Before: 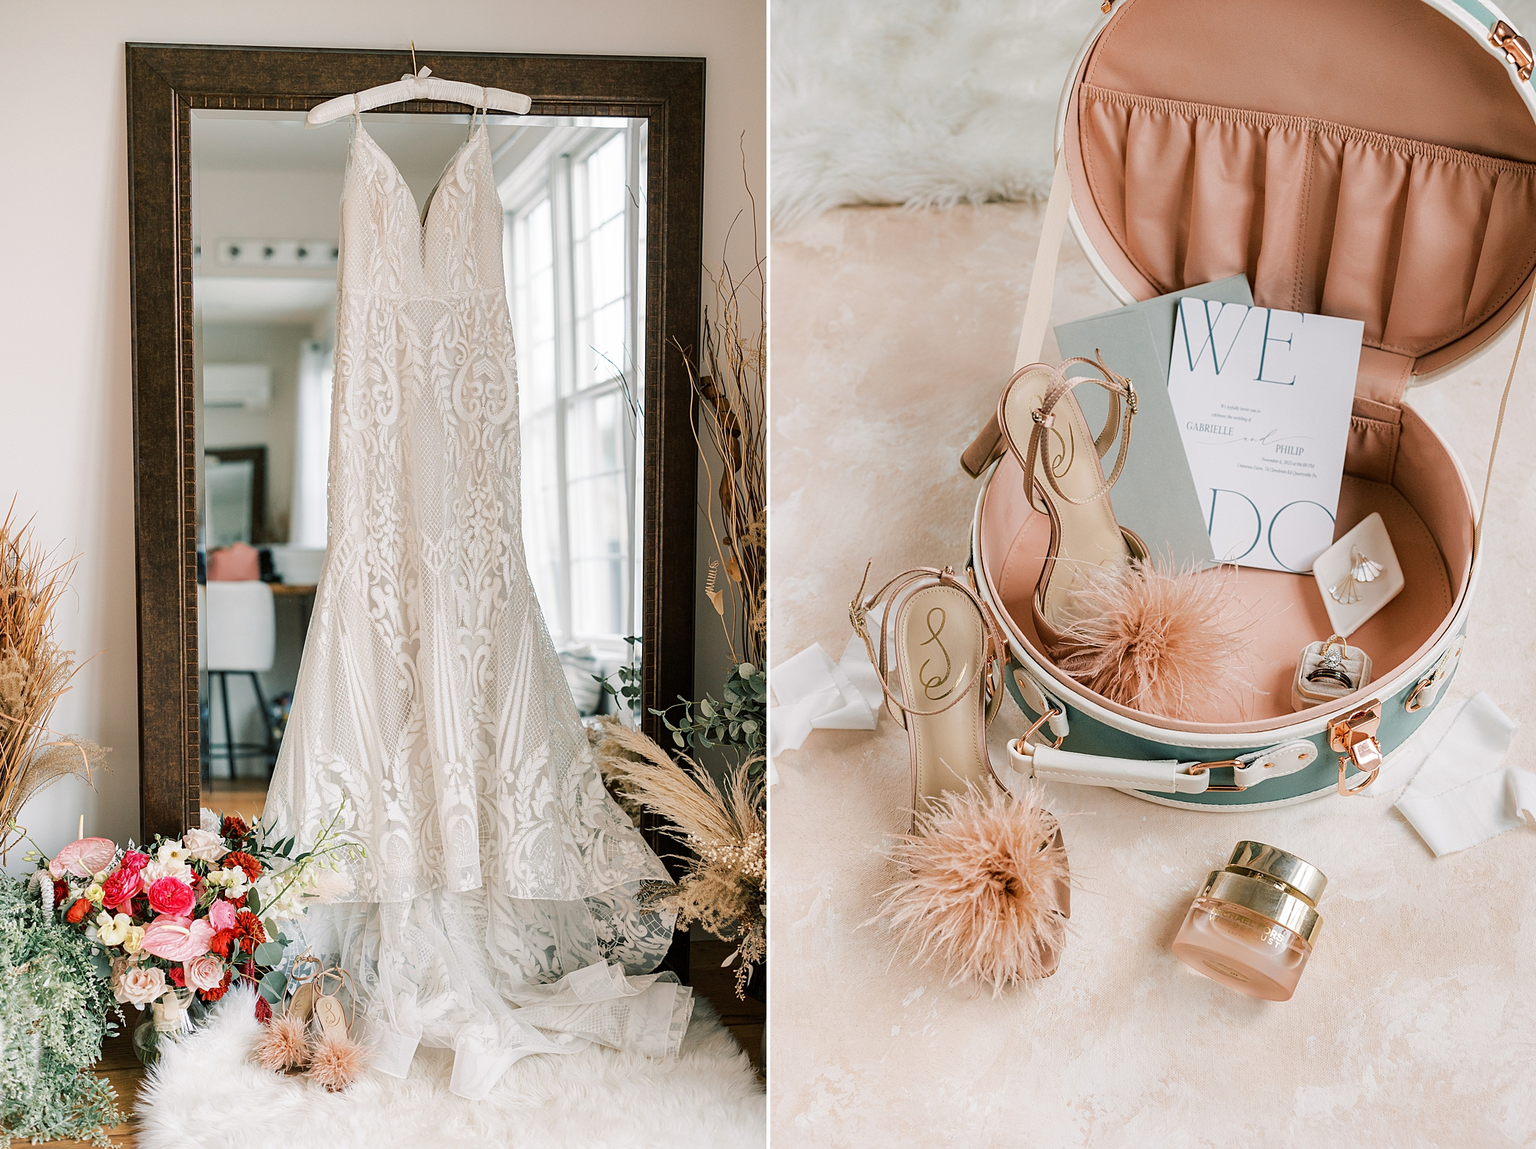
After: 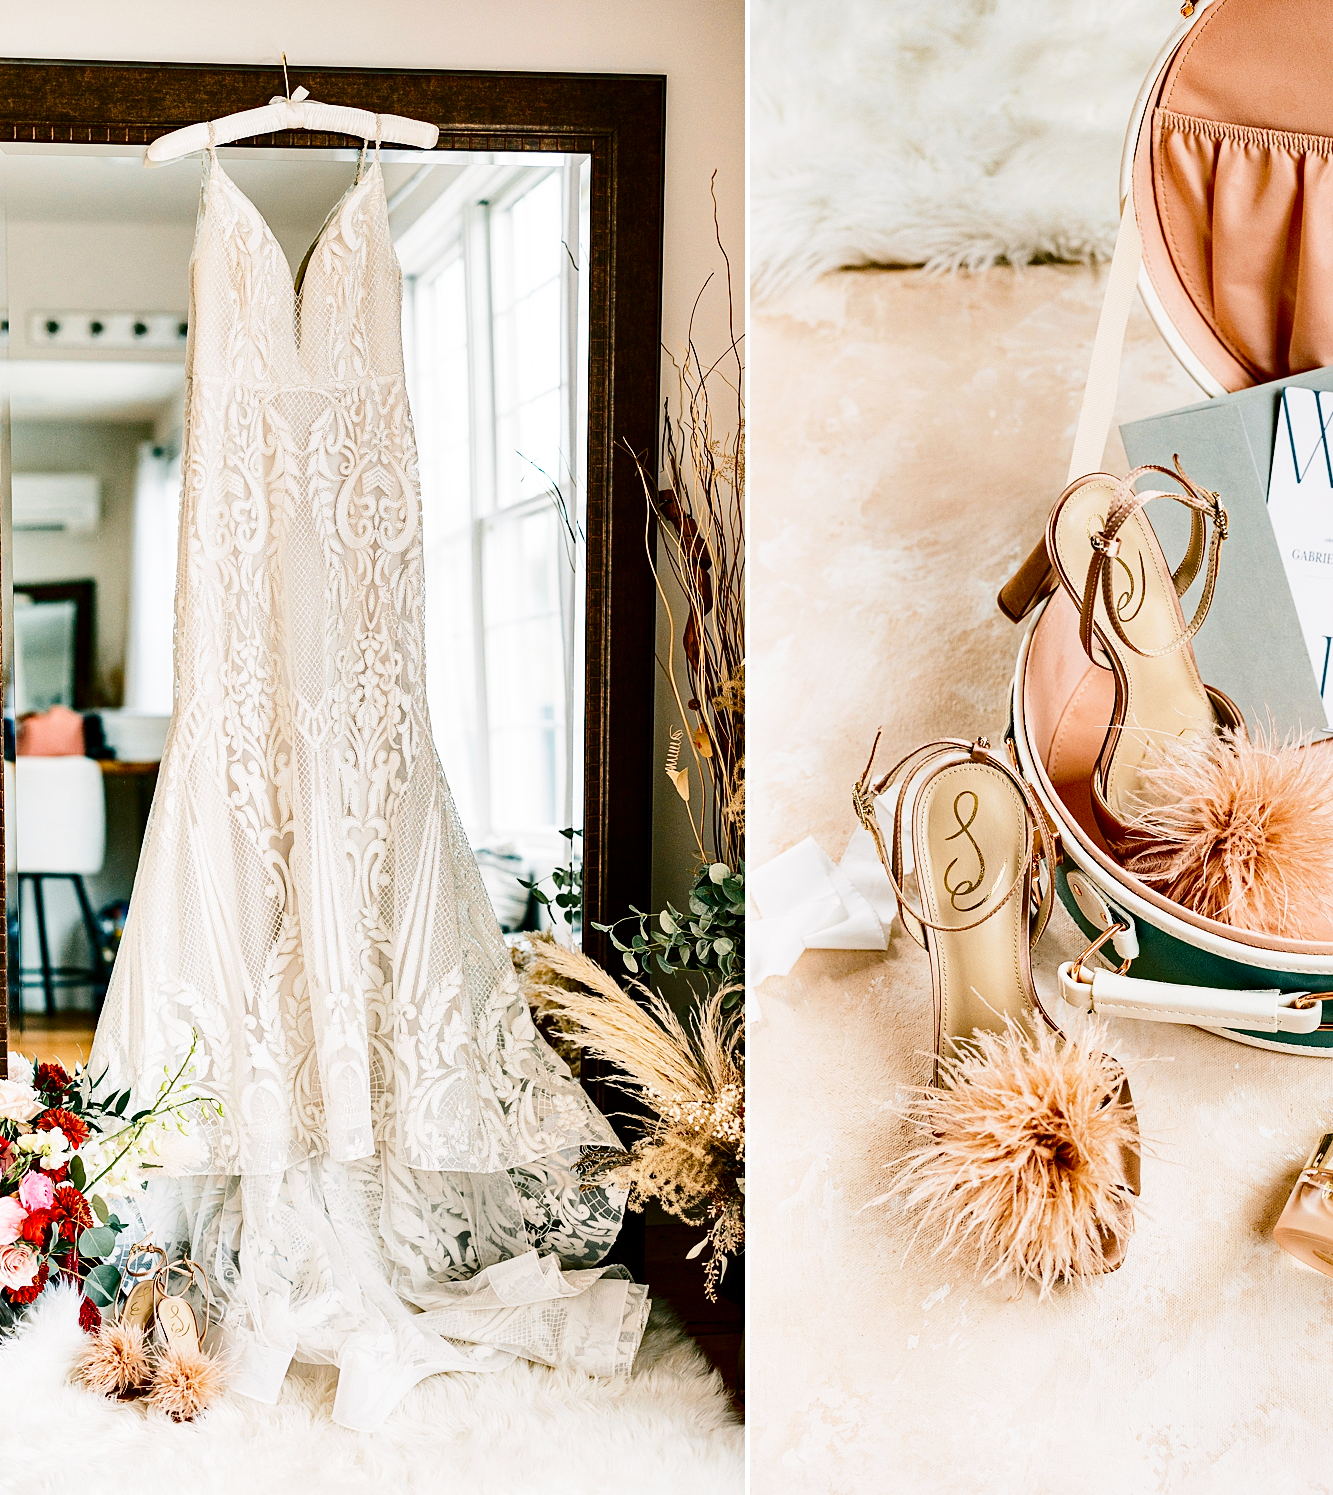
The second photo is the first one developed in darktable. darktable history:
crop and rotate: left 12.673%, right 20.66%
base curve: curves: ch0 [(0, 0) (0.028, 0.03) (0.121, 0.232) (0.46, 0.748) (0.859, 0.968) (1, 1)], preserve colors none
contrast brightness saturation: contrast 0.2, brightness -0.11, saturation 0.1
shadows and highlights: soften with gaussian
haze removal: strength 0.29, distance 0.25, compatibility mode true, adaptive false
